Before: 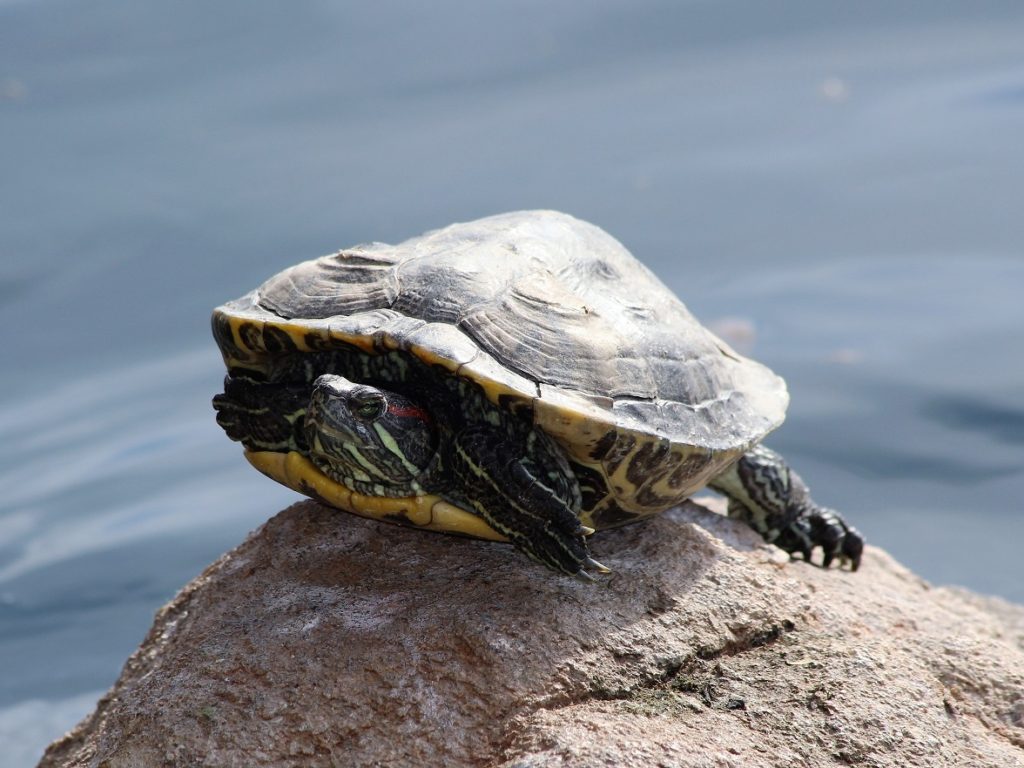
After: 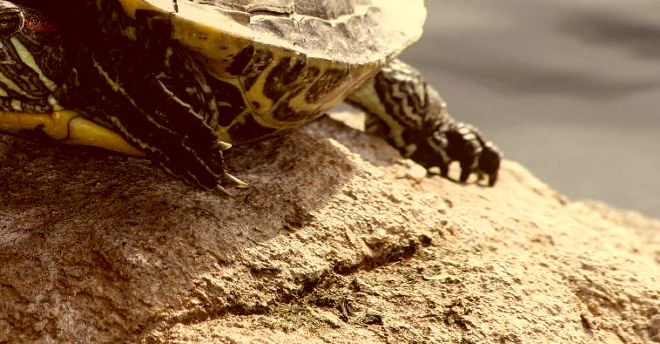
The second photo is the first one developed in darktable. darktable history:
crop and rotate: left 35.509%, top 50.238%, bottom 4.934%
color correction: highlights a* 1.12, highlights b* 24.26, shadows a* 15.58, shadows b* 24.26
tone equalizer: on, module defaults
filmic rgb: white relative exposure 2.34 EV, hardness 6.59
local contrast: detail 110%
